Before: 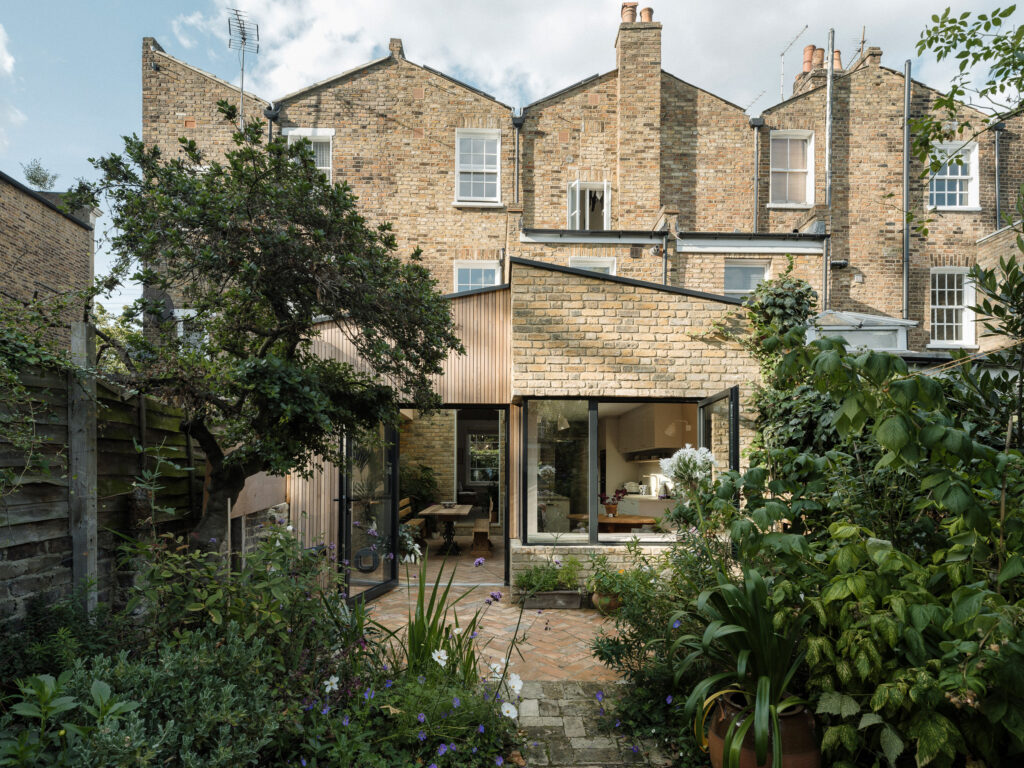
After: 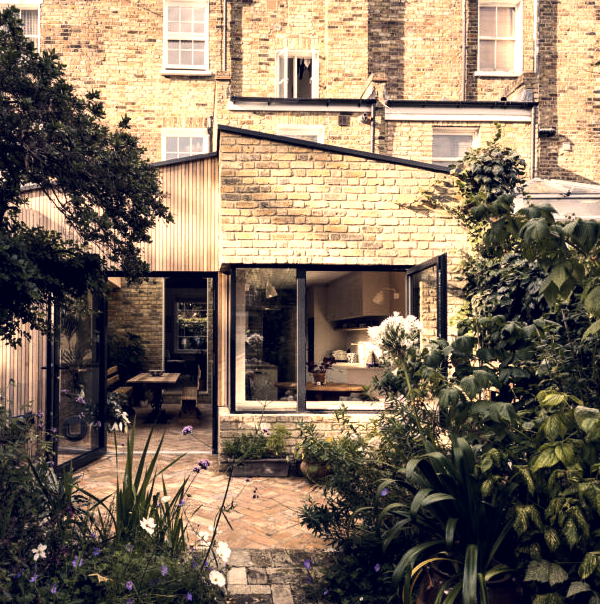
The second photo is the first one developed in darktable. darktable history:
crop and rotate: left 28.602%, top 17.274%, right 12.76%, bottom 4.042%
local contrast: highlights 107%, shadows 102%, detail 119%, midtone range 0.2
tone equalizer: -8 EV -1.11 EV, -7 EV -1.02 EV, -6 EV -0.891 EV, -5 EV -0.559 EV, -3 EV 0.6 EV, -2 EV 0.848 EV, -1 EV 0.99 EV, +0 EV 1.07 EV, edges refinement/feathering 500, mask exposure compensation -1.57 EV, preserve details no
color correction: highlights a* 20.22, highlights b* 27, shadows a* 3.48, shadows b* -16.55, saturation 0.758
